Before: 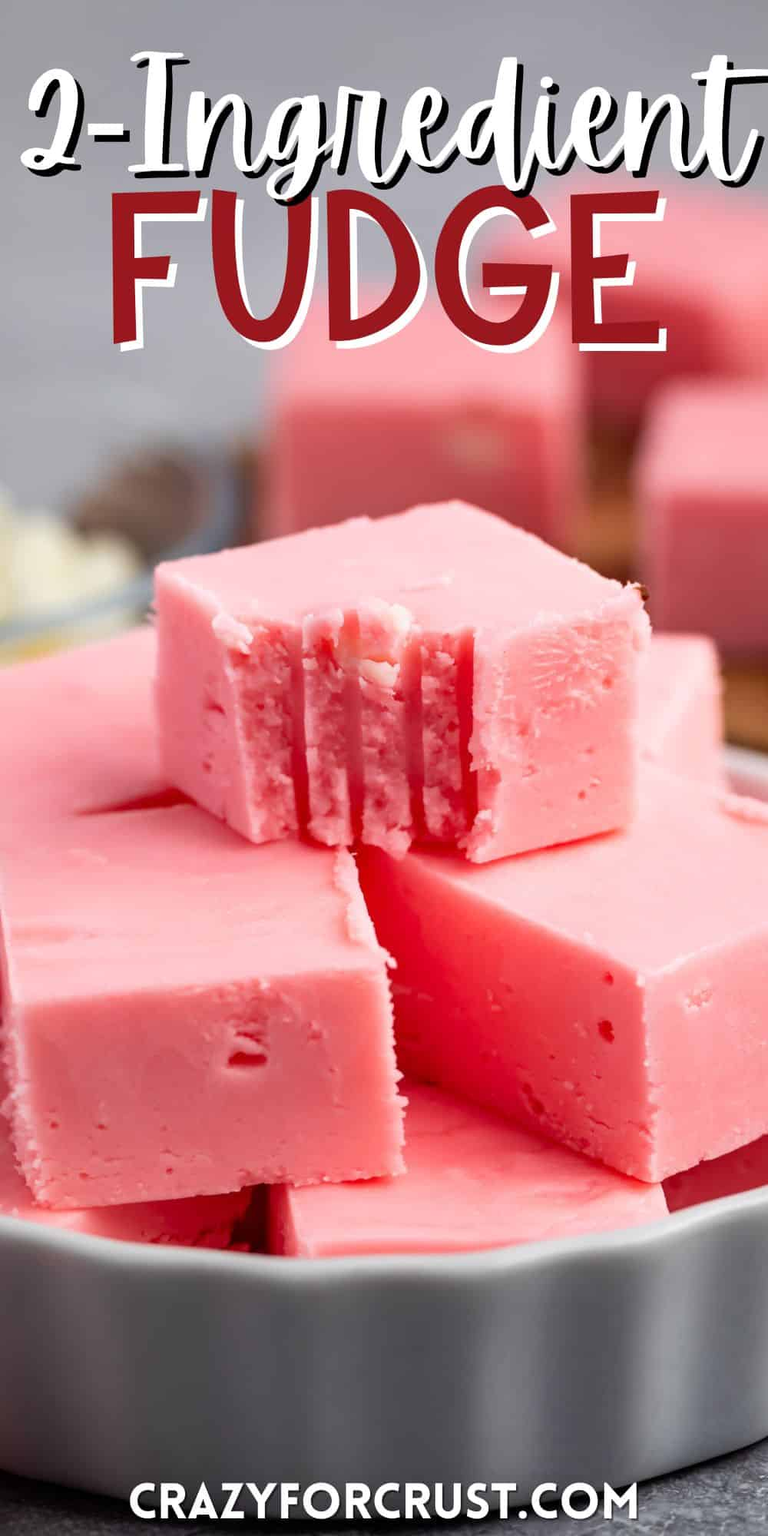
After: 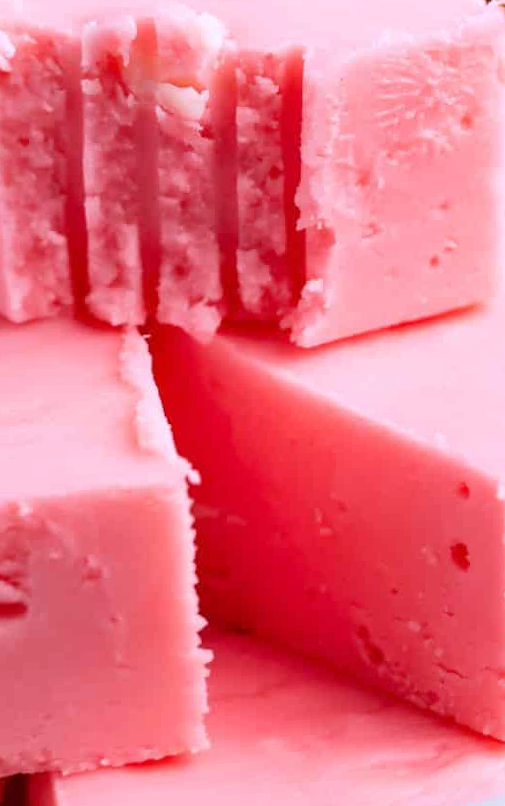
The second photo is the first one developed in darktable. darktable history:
white balance: red 1.004, blue 1.096
crop: left 35.03%, top 36.625%, right 14.663%, bottom 20.057%
rotate and perspective: rotation 0.679°, lens shift (horizontal) 0.136, crop left 0.009, crop right 0.991, crop top 0.078, crop bottom 0.95
